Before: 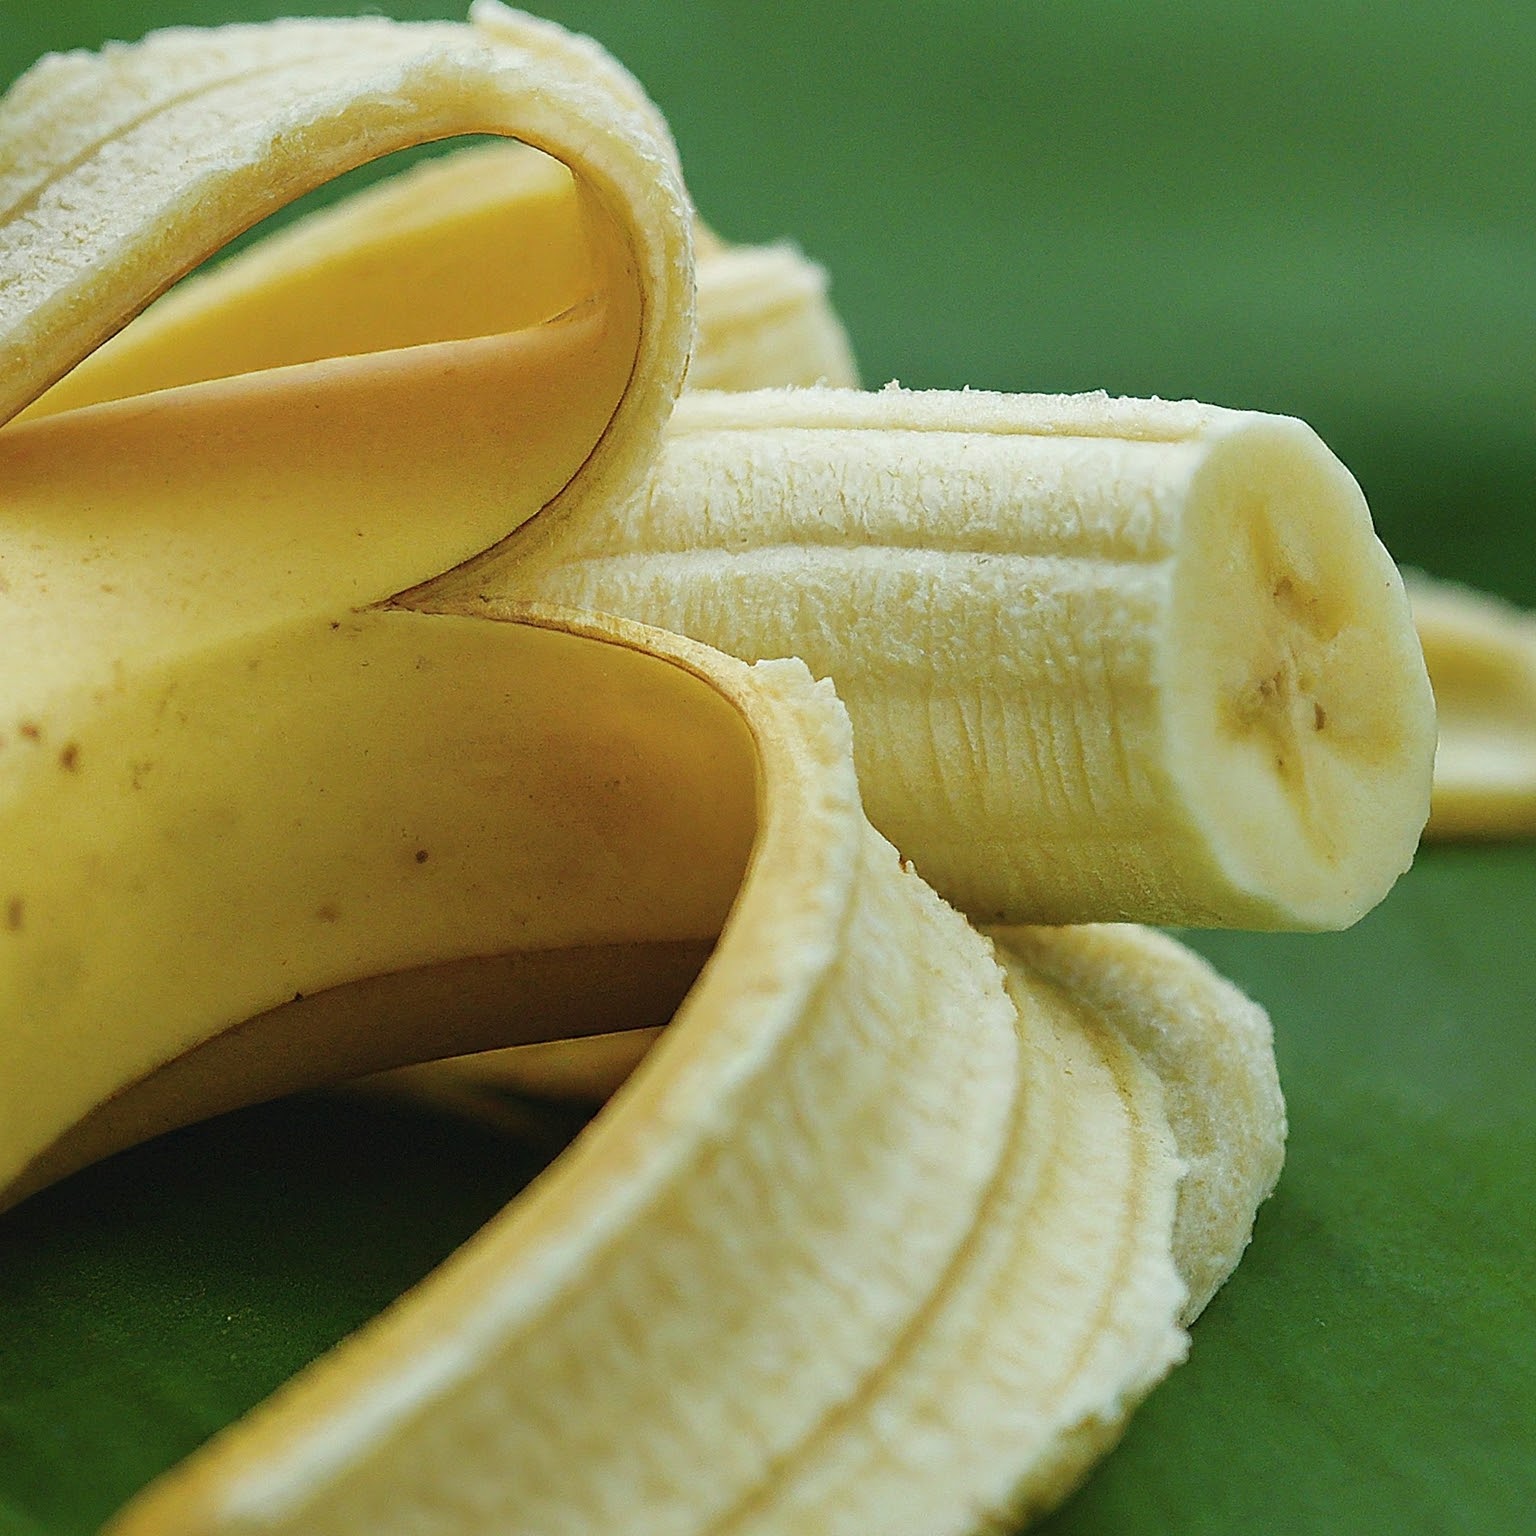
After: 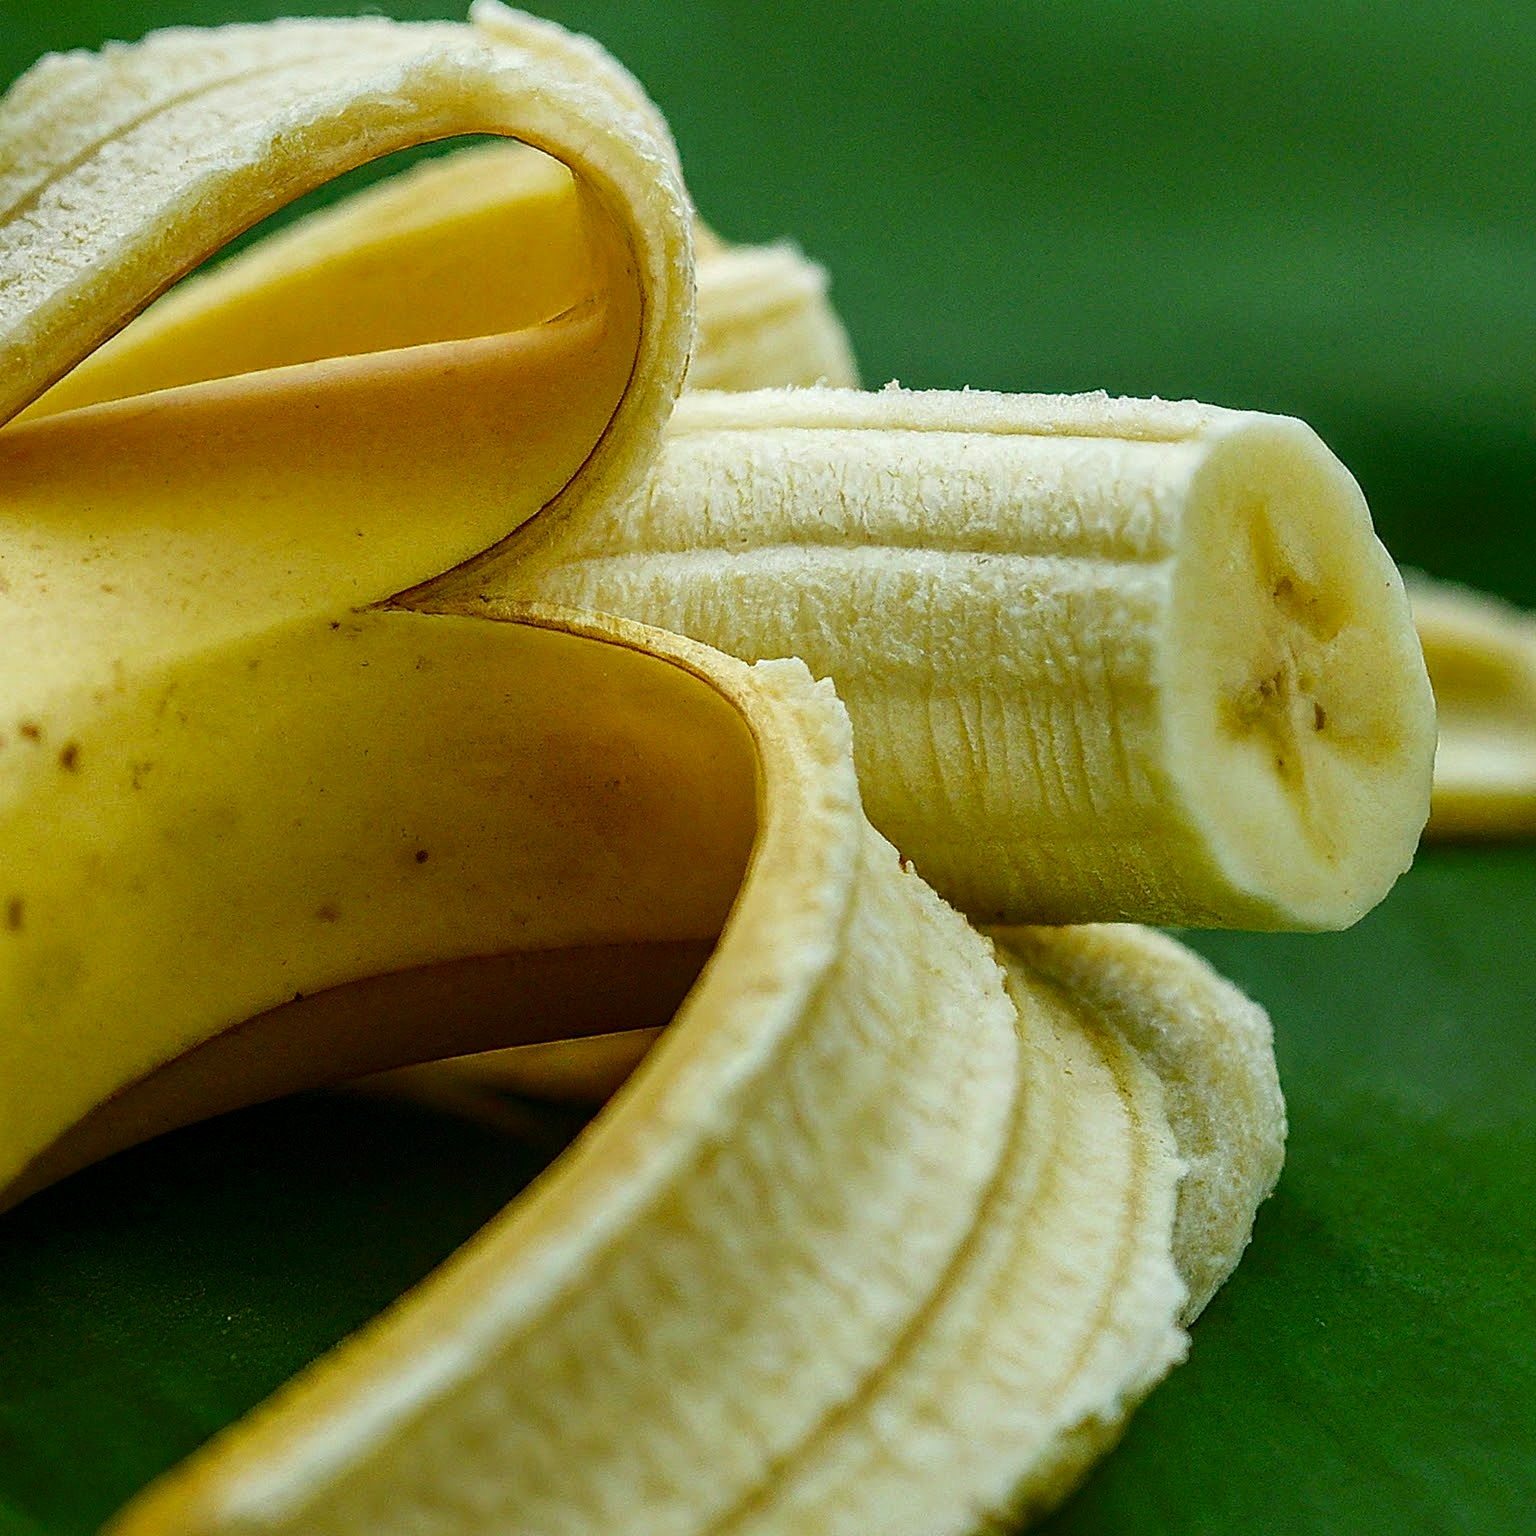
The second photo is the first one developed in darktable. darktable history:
local contrast: on, module defaults
contrast brightness saturation: contrast 0.121, brightness -0.125, saturation 0.203
